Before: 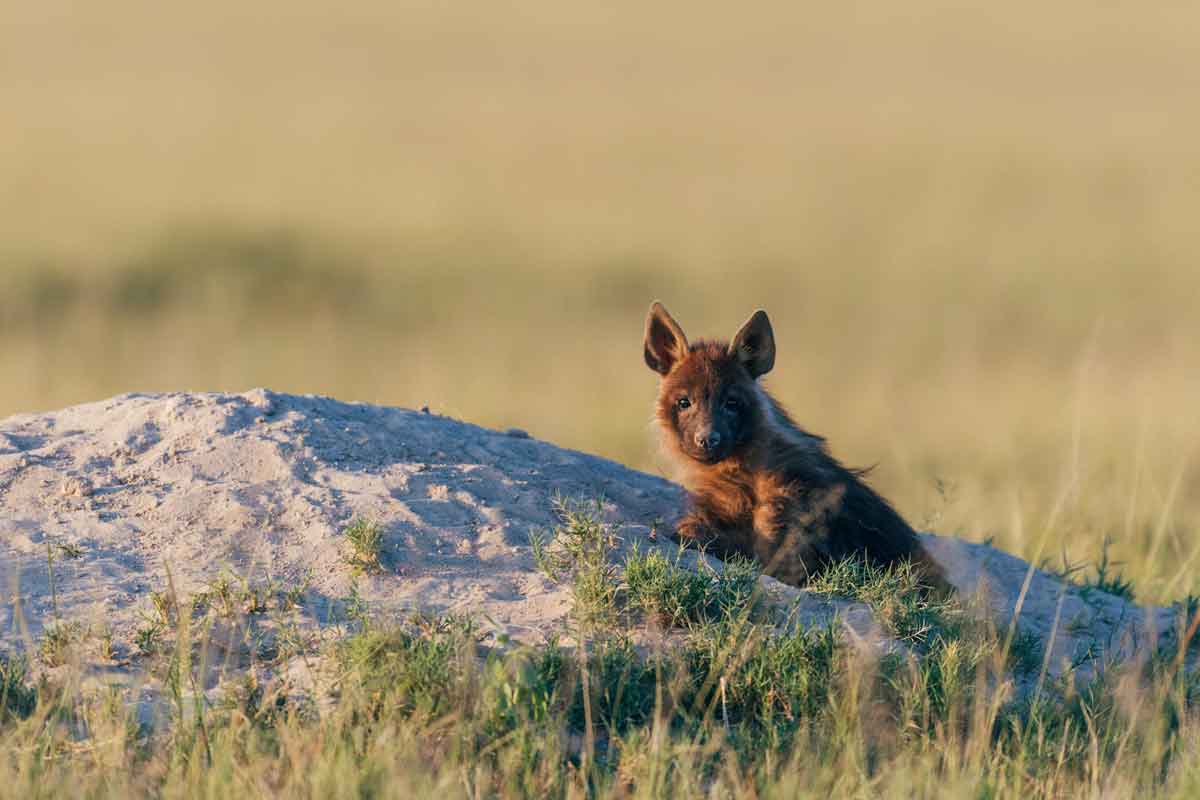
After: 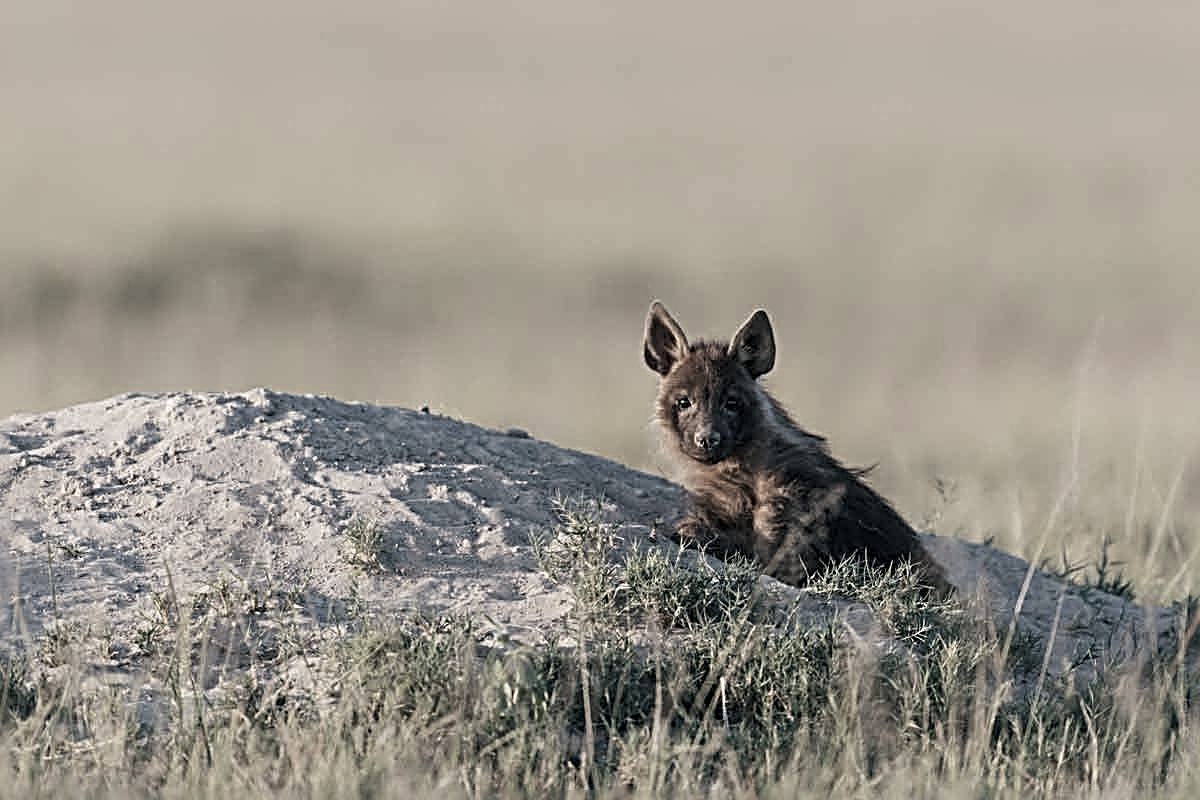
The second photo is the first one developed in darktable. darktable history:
sharpen: radius 3.642, amount 0.936
color correction: highlights b* 0.036, saturation 0.315
